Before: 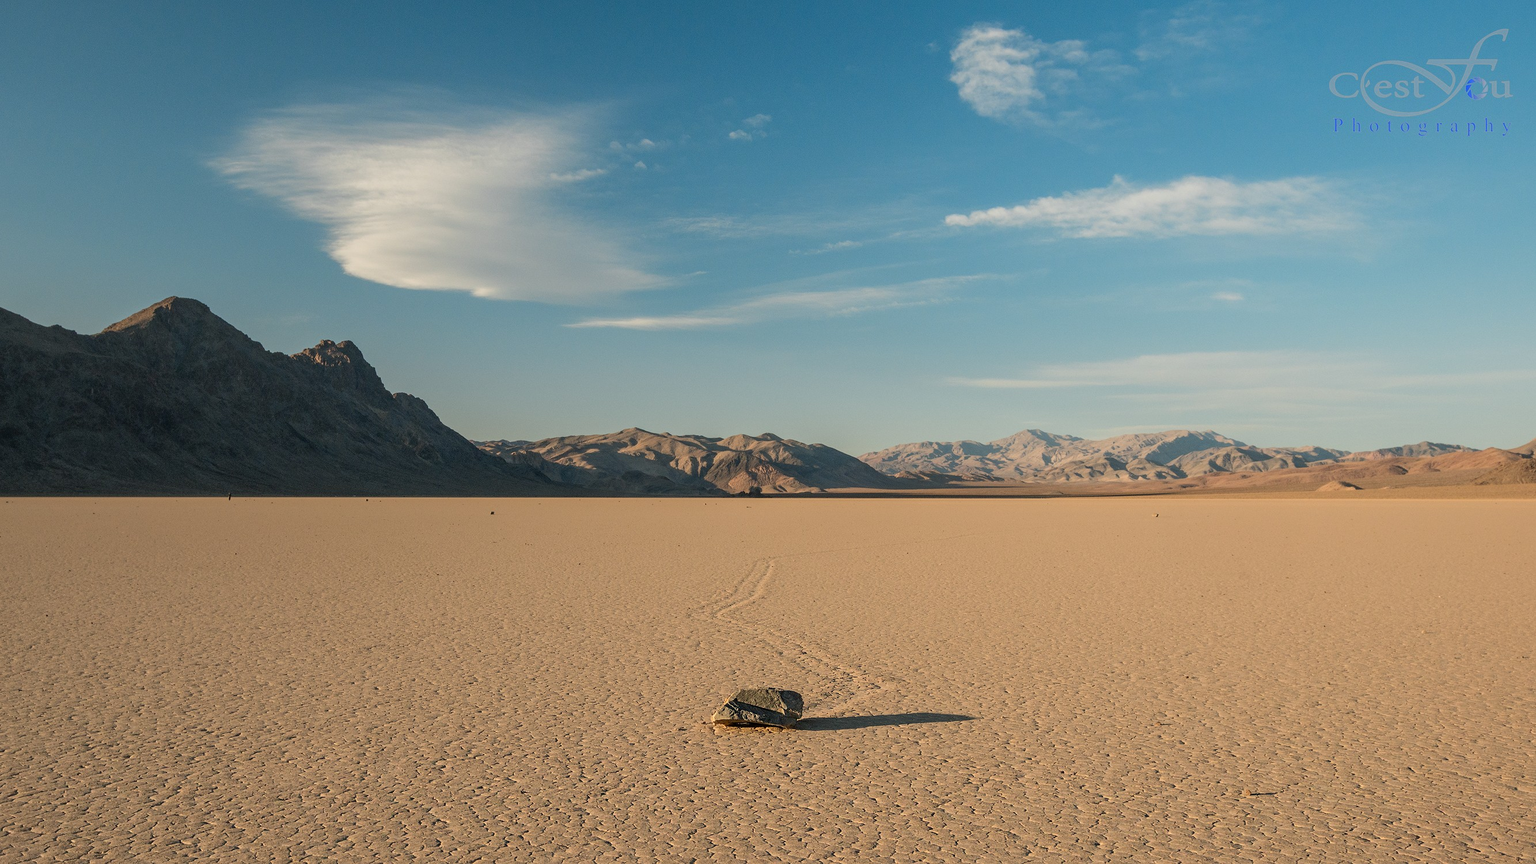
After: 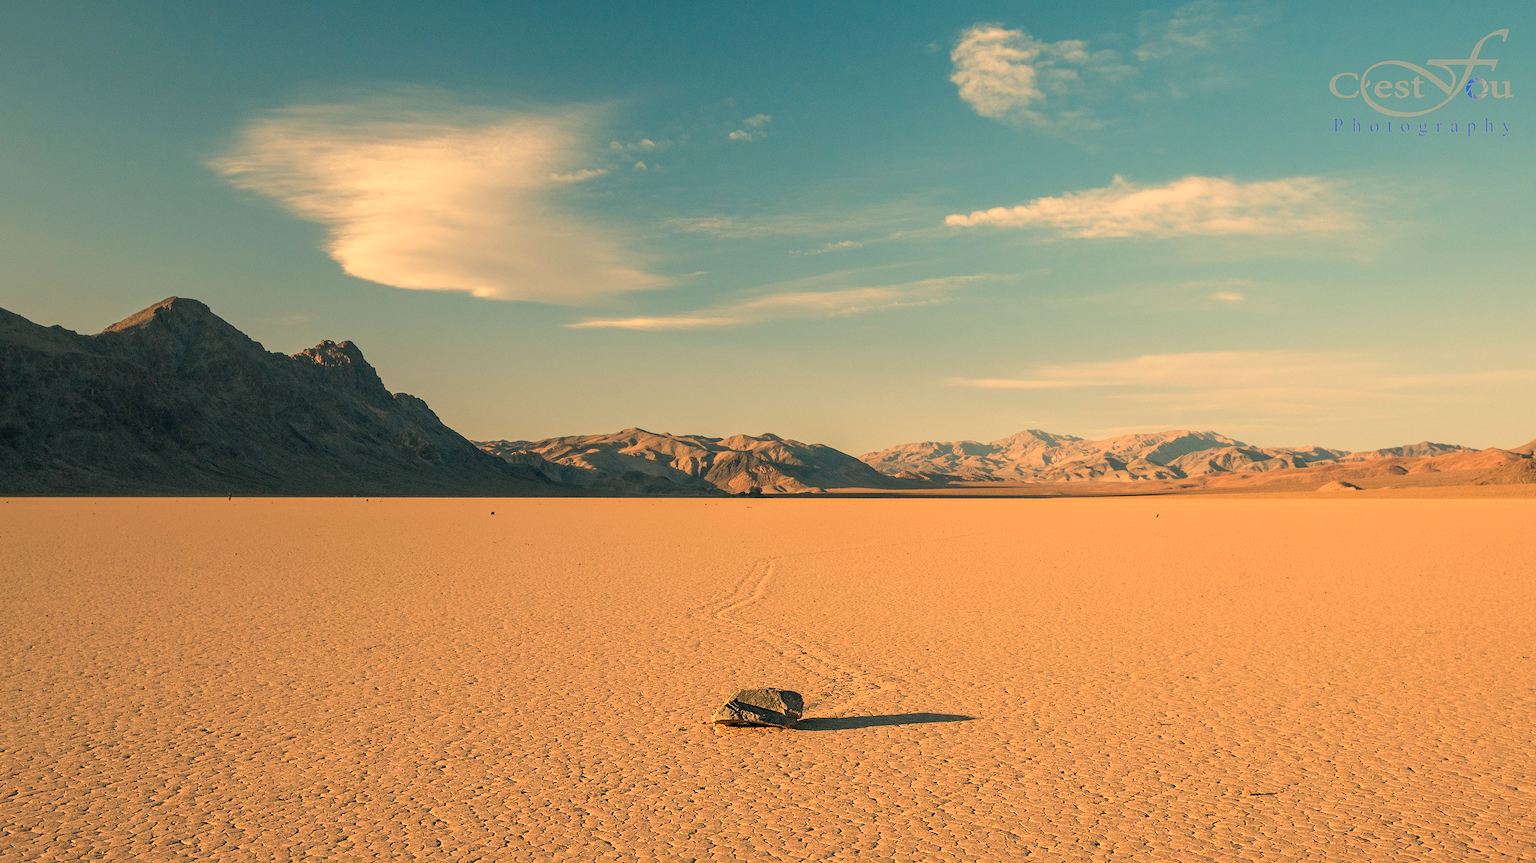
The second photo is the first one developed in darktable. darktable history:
color balance rgb: shadows lift › chroma 5.41%, shadows lift › hue 240°, highlights gain › chroma 3.74%, highlights gain › hue 60°, saturation formula JzAzBz (2021)
white balance: red 1.138, green 0.996, blue 0.812
exposure: black level correction 0.001, exposure 0.3 EV, compensate highlight preservation false
